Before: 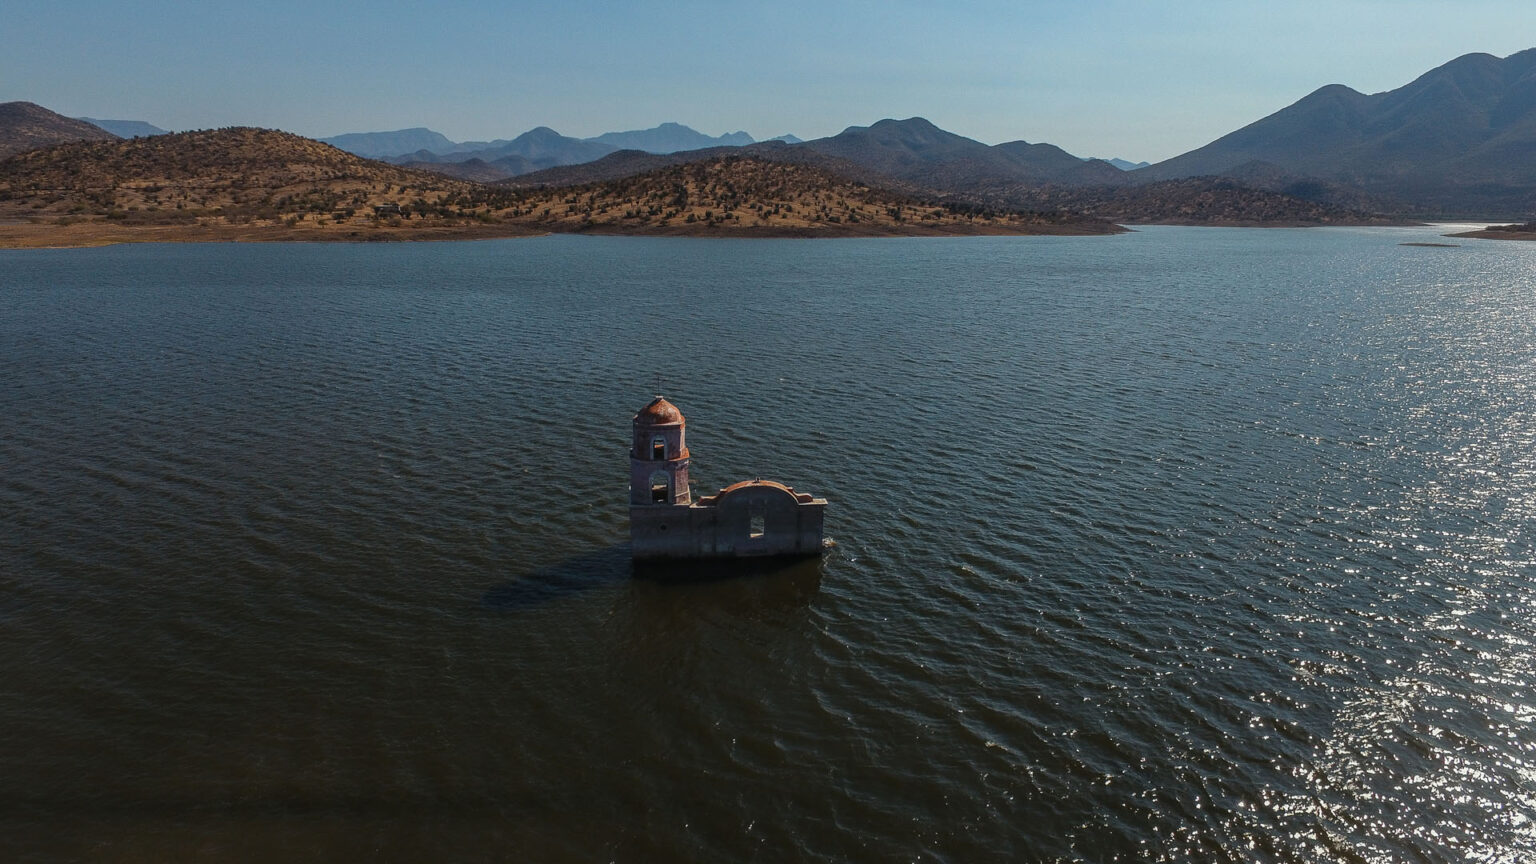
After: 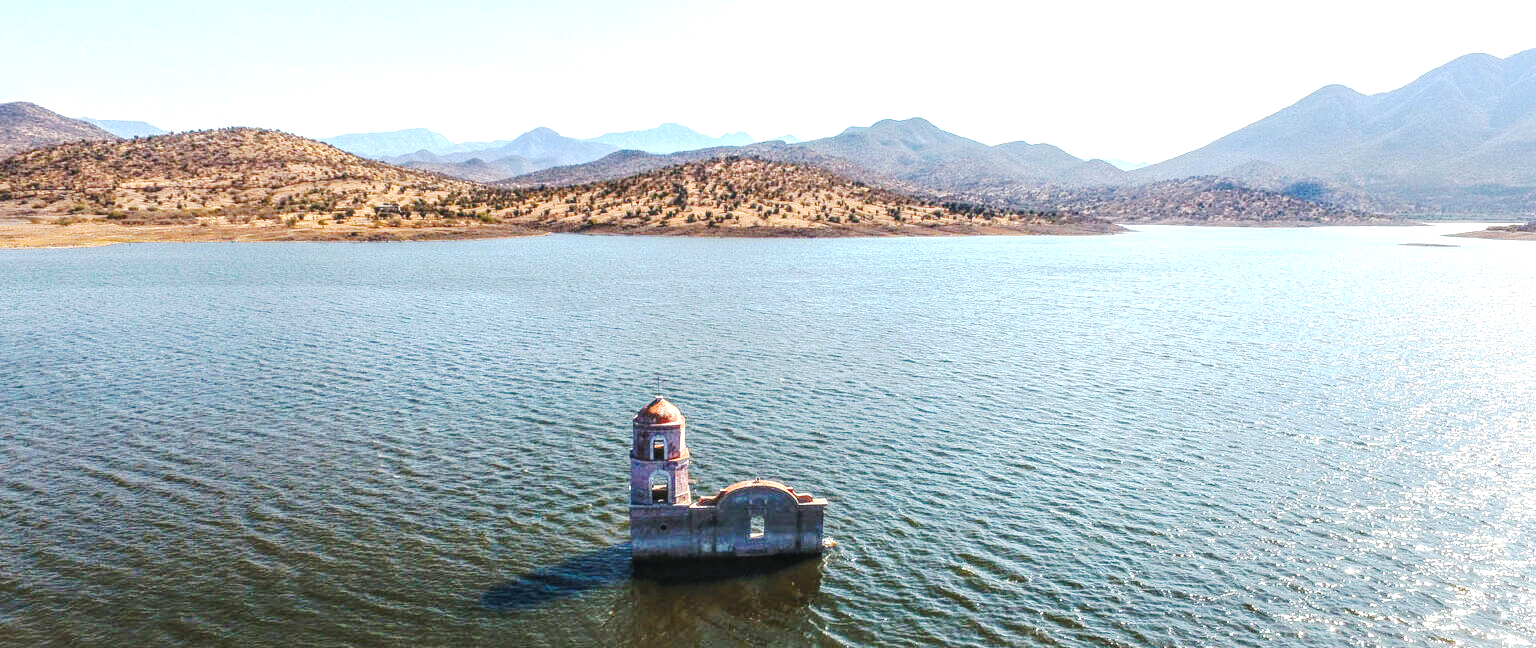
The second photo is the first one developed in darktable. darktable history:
crop: bottom 24.988%
local contrast: highlights 0%, shadows 0%, detail 133%
tone curve: curves: ch0 [(0, 0) (0.003, 0.017) (0.011, 0.017) (0.025, 0.017) (0.044, 0.019) (0.069, 0.03) (0.1, 0.046) (0.136, 0.066) (0.177, 0.104) (0.224, 0.151) (0.277, 0.231) (0.335, 0.321) (0.399, 0.454) (0.468, 0.567) (0.543, 0.674) (0.623, 0.763) (0.709, 0.82) (0.801, 0.872) (0.898, 0.934) (1, 1)], preserve colors none
exposure: exposure 2.207 EV, compensate highlight preservation false
